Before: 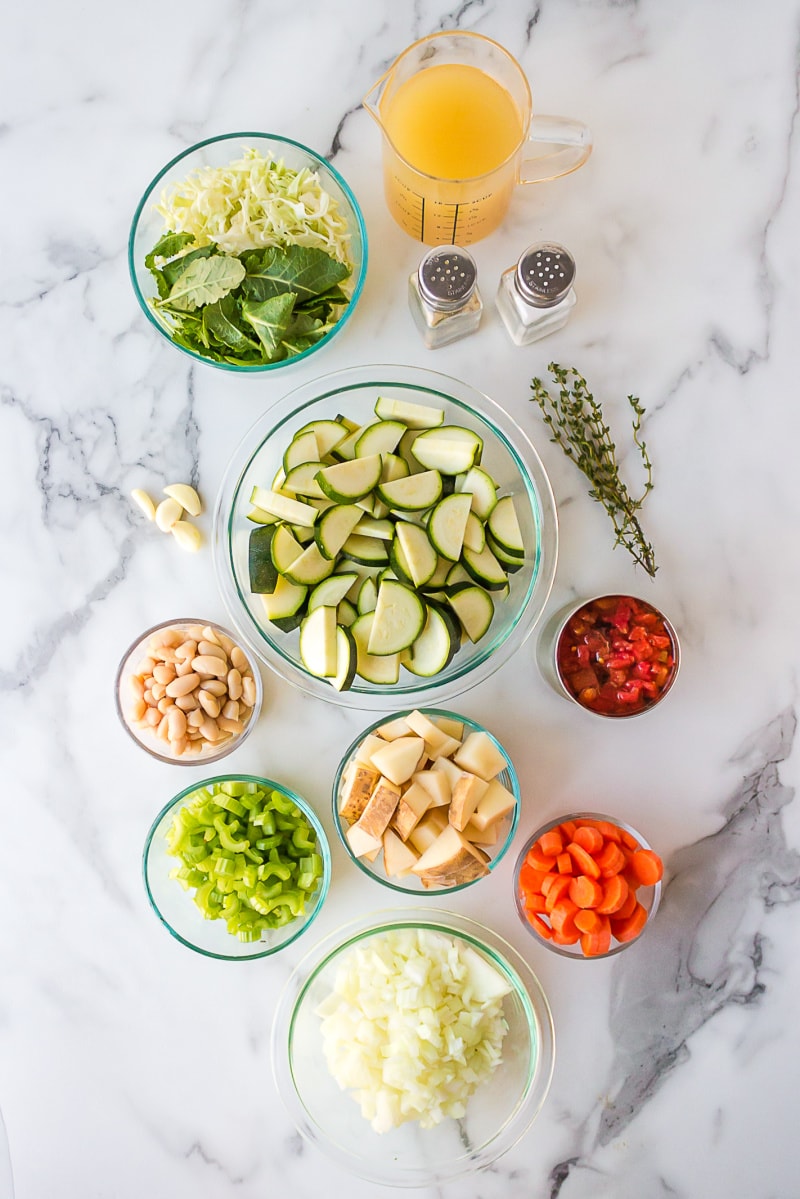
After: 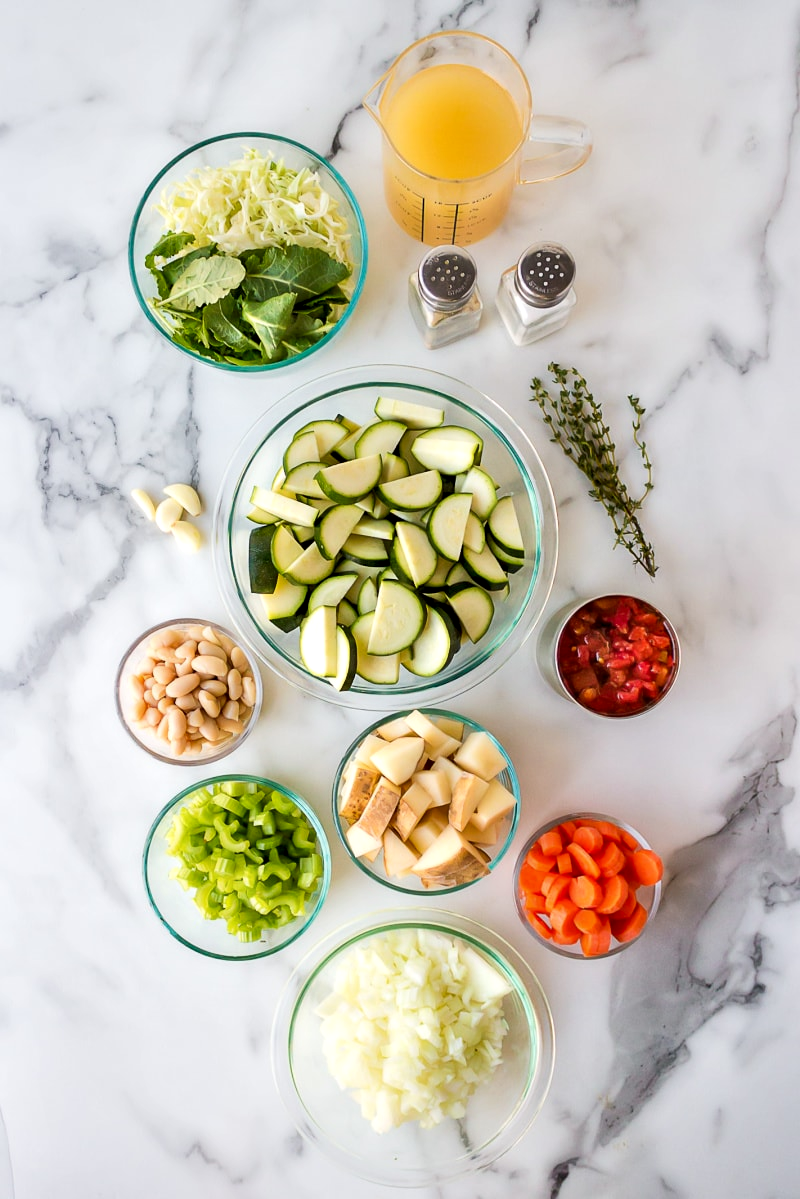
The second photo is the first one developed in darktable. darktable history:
contrast equalizer: y [[0.514, 0.573, 0.581, 0.508, 0.5, 0.5], [0.5 ×6], [0.5 ×6], [0 ×6], [0 ×6]]
